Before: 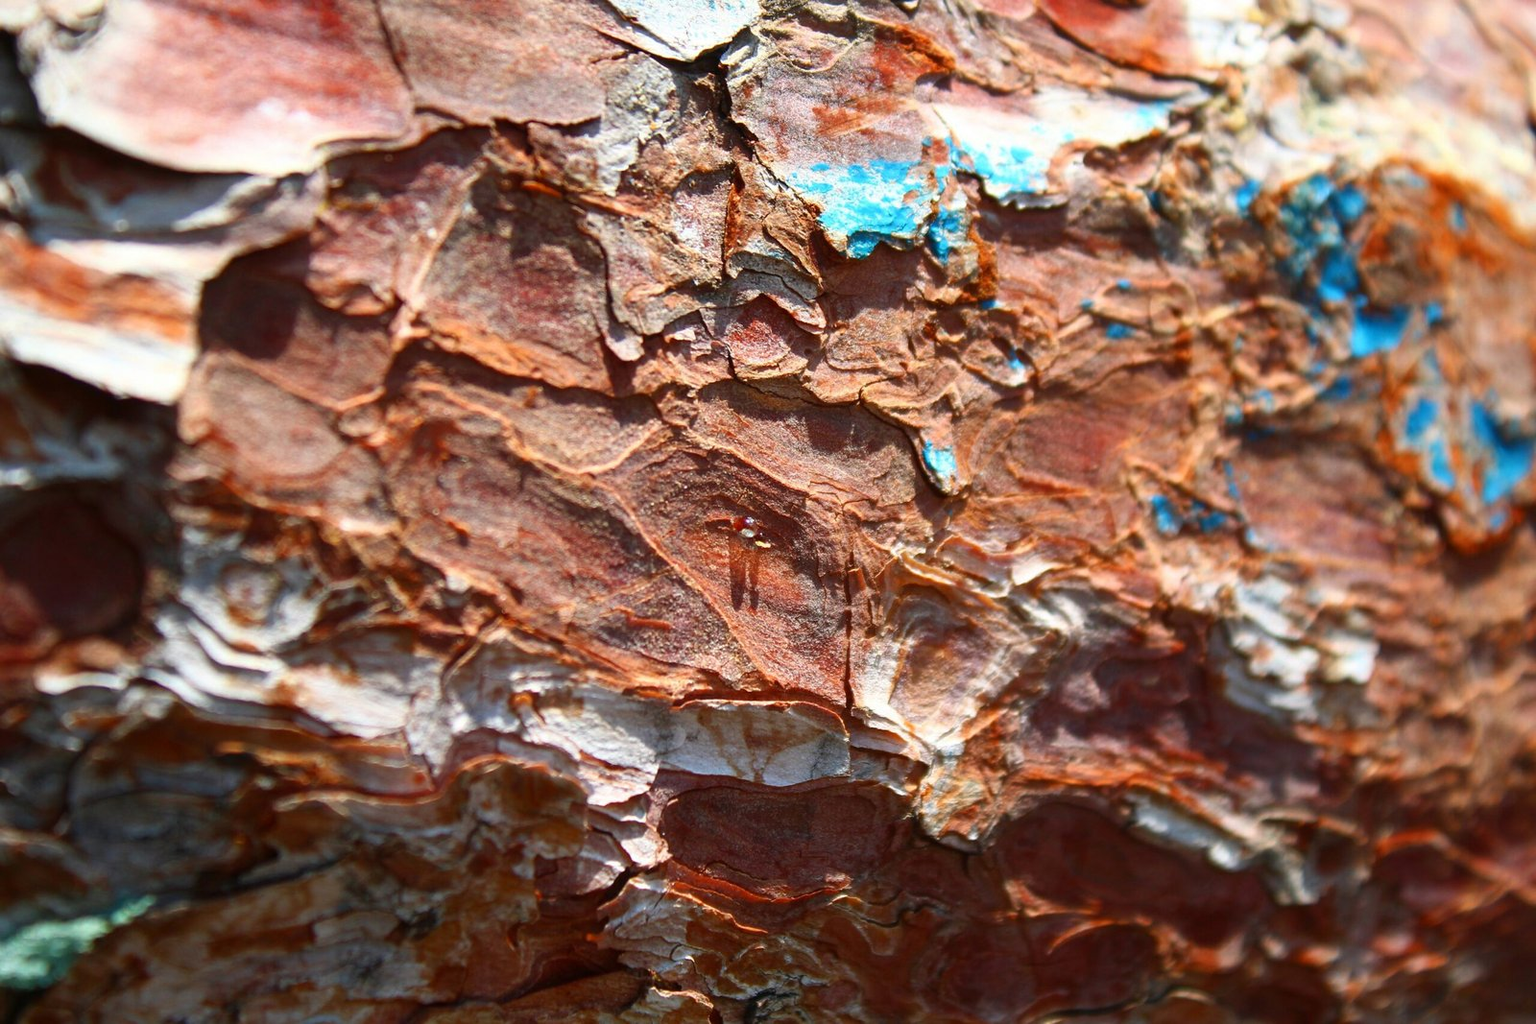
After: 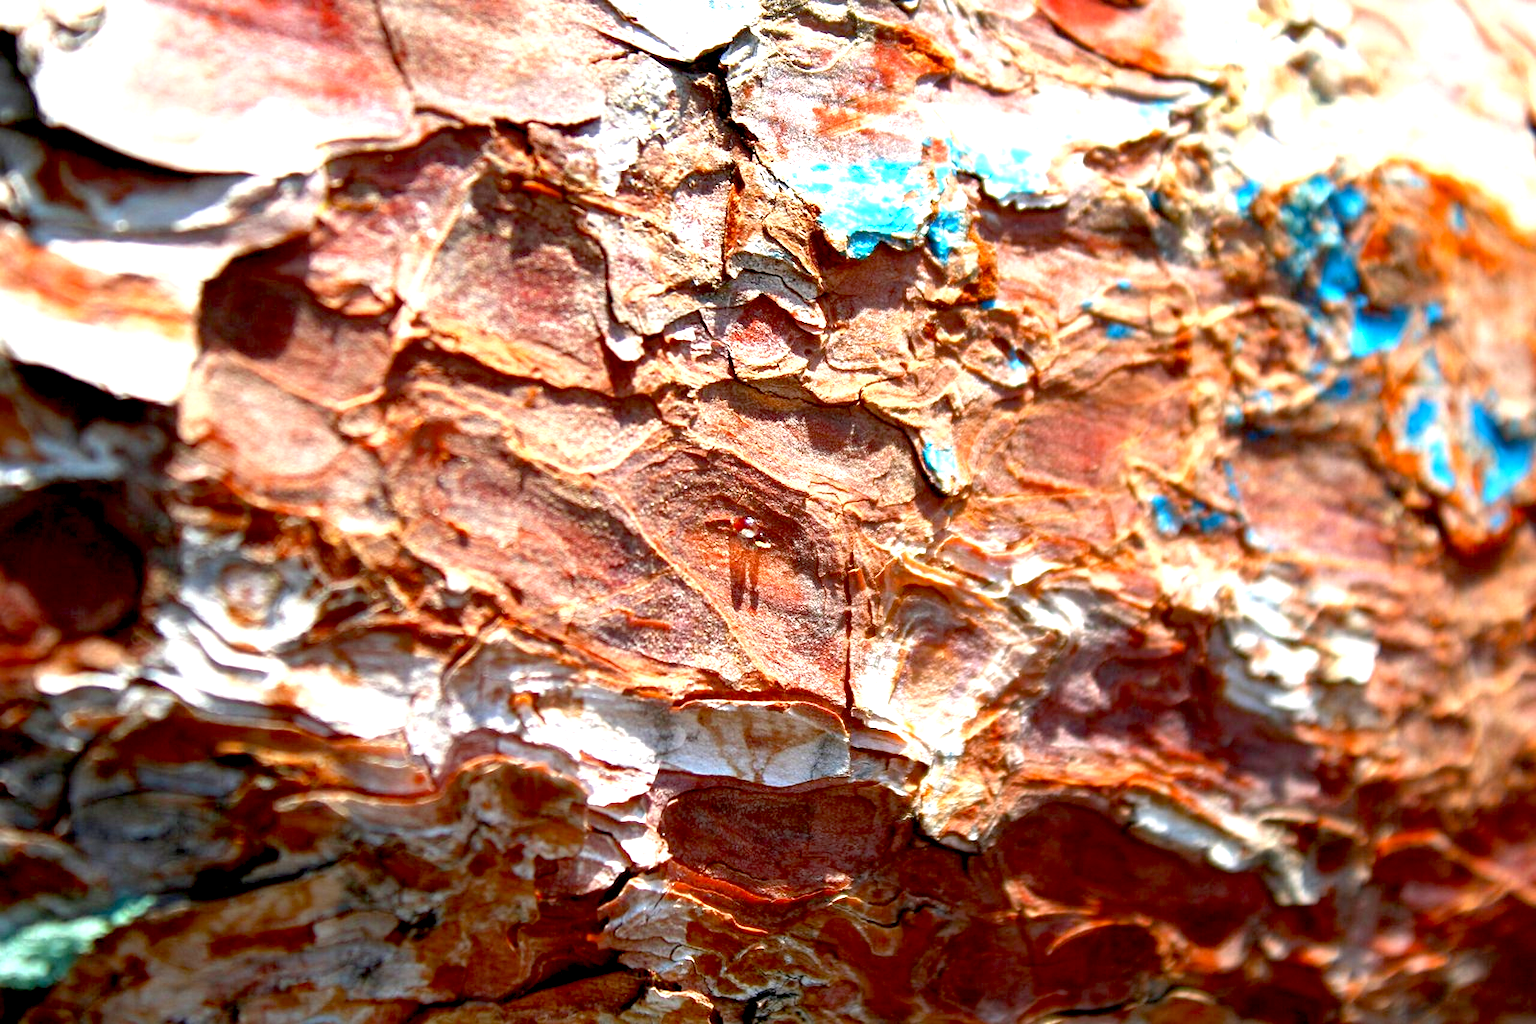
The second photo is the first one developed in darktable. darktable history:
shadows and highlights: shadows 24.8, highlights -26.47
exposure: black level correction 0.011, exposure 1.087 EV, compensate highlight preservation false
